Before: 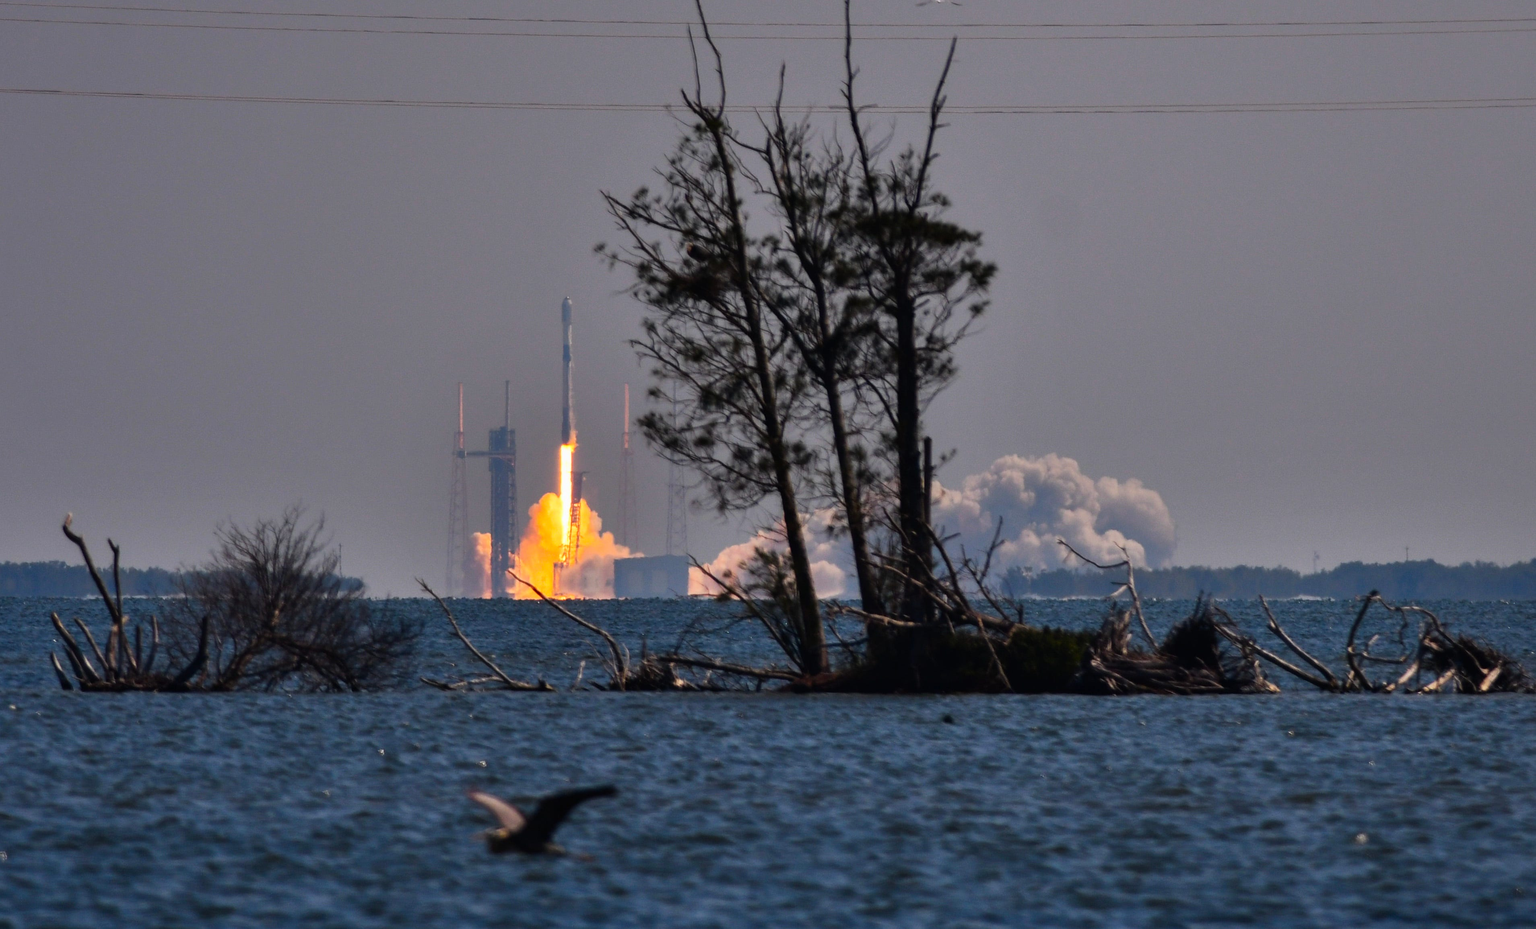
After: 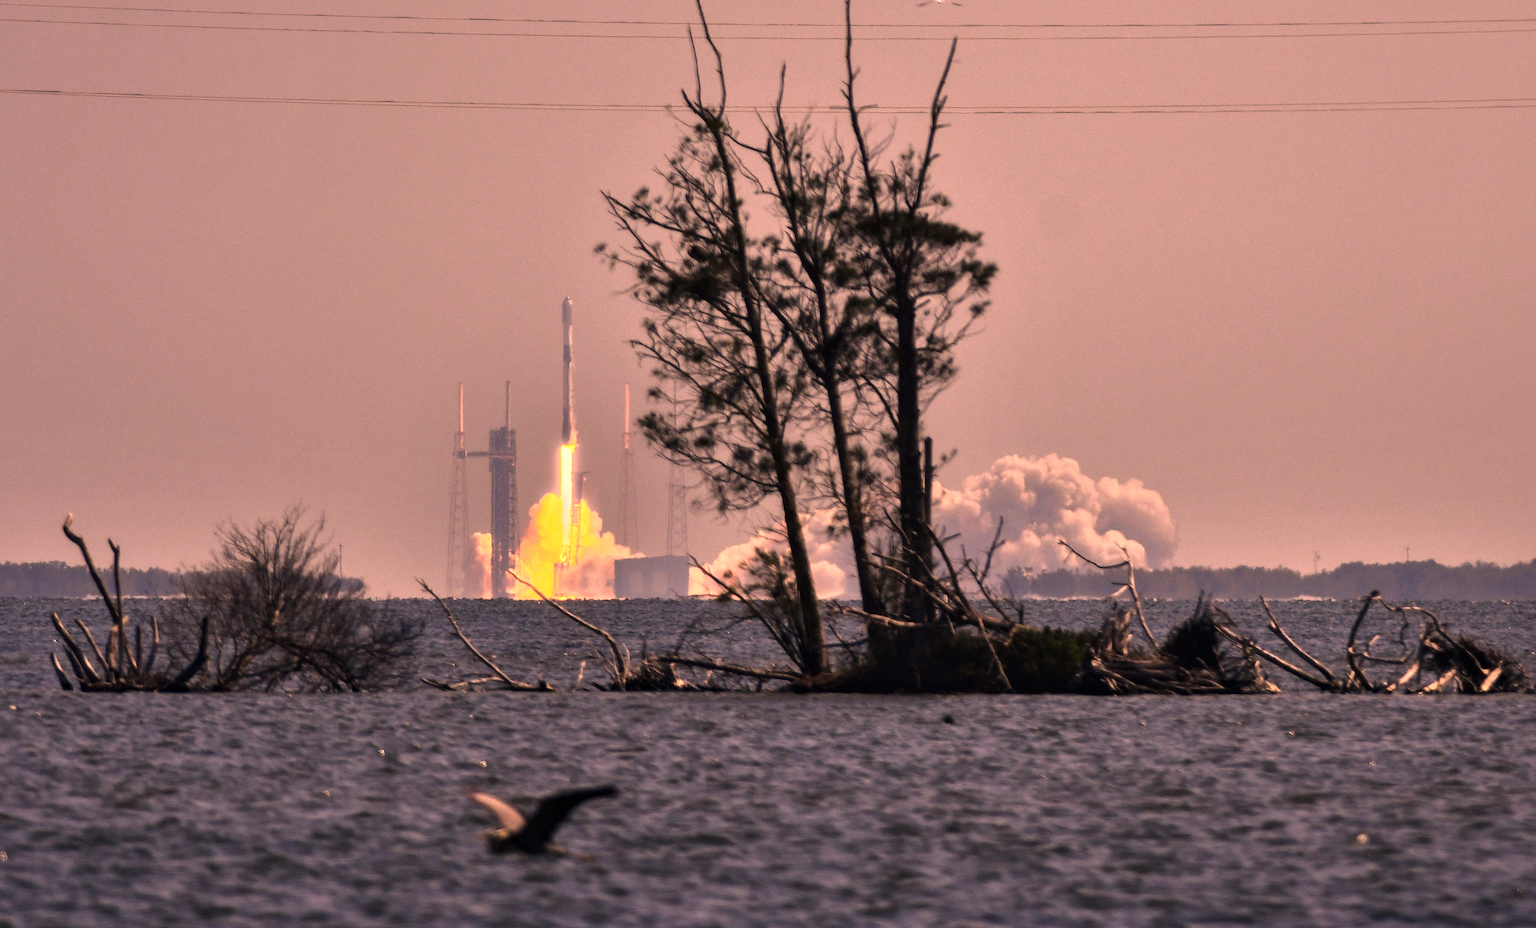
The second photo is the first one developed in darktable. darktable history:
color correction: highlights a* 40, highlights b* 40, saturation 0.69
local contrast: mode bilateral grid, contrast 20, coarseness 50, detail 120%, midtone range 0.2
graduated density: rotation -180°, offset 27.42
bloom: size 3%, threshold 100%, strength 0%
exposure: black level correction 0, exposure 0.95 EV, compensate exposure bias true, compensate highlight preservation false
contrast brightness saturation: saturation -0.05
